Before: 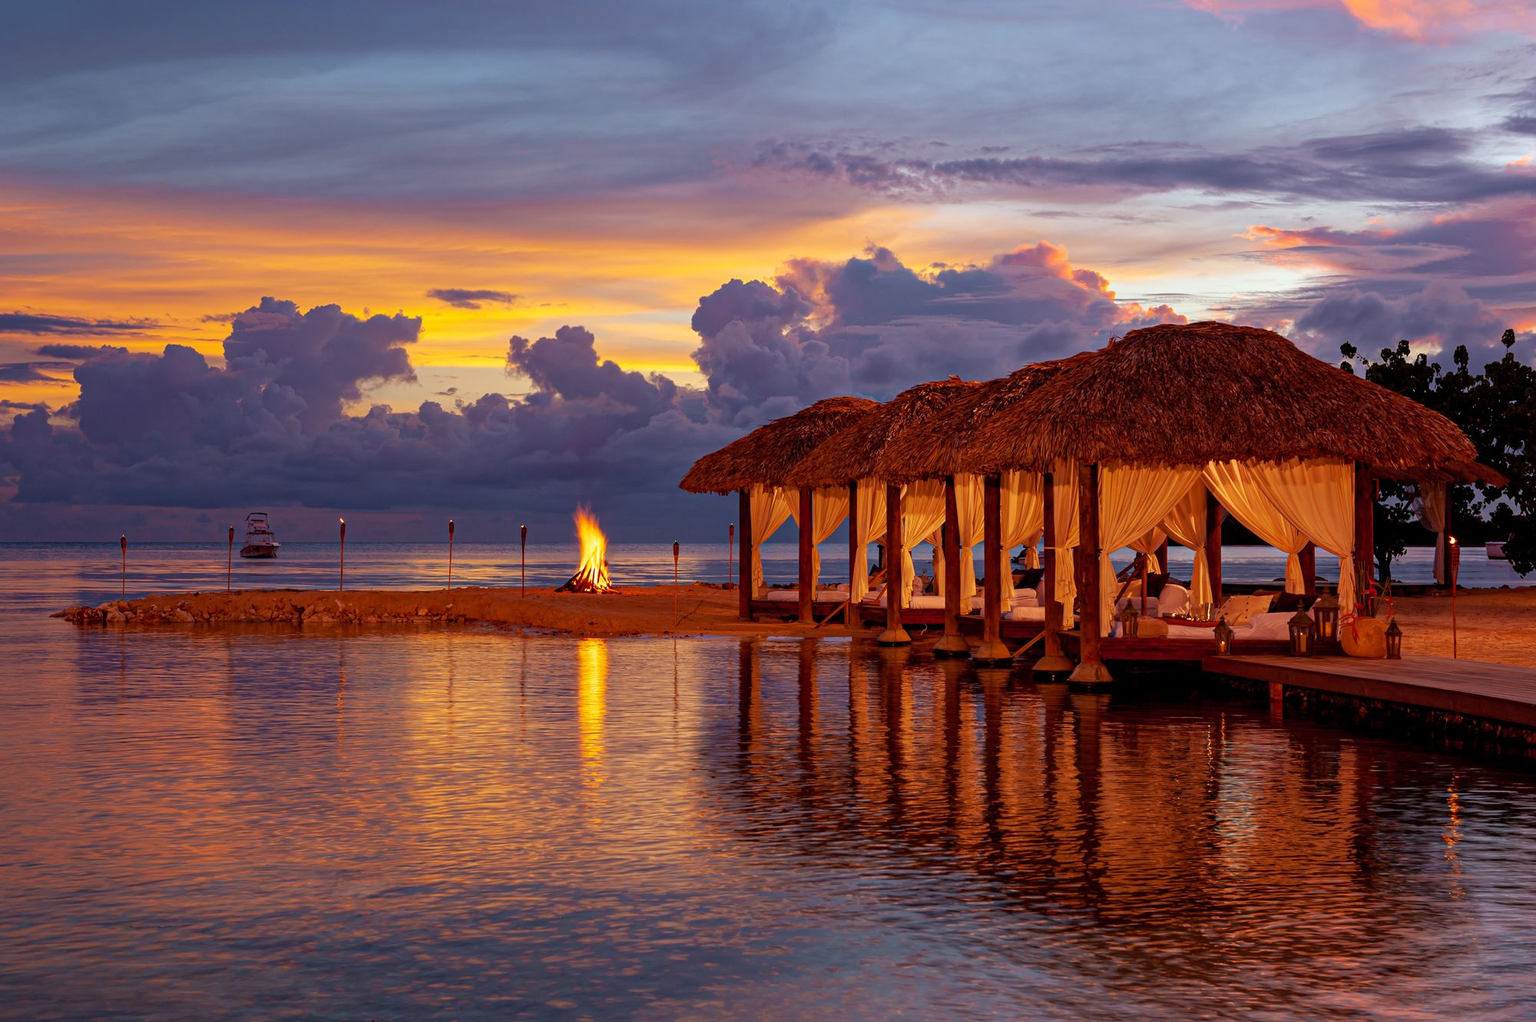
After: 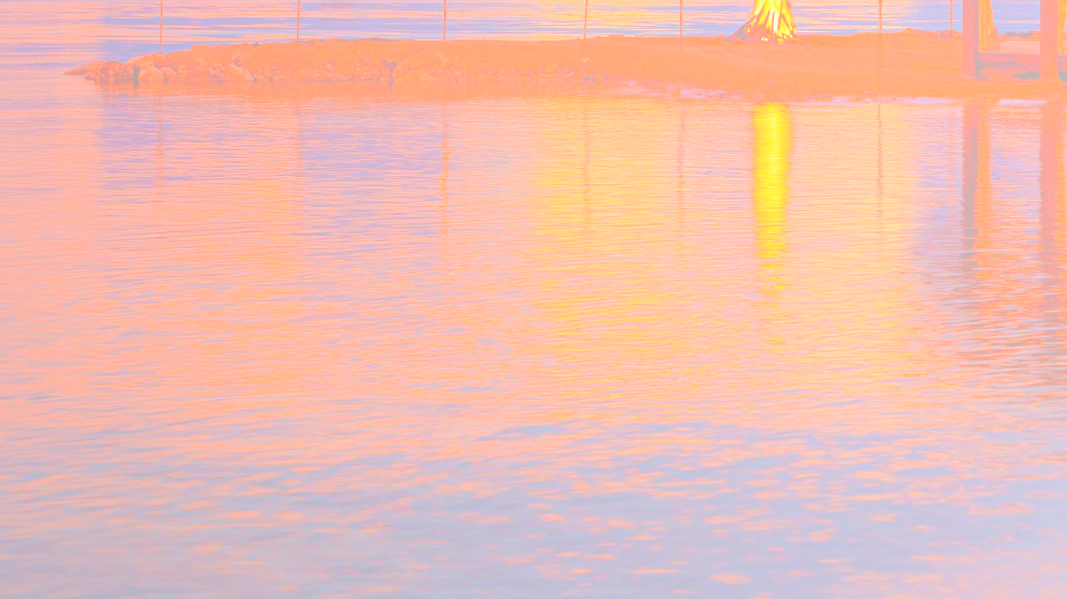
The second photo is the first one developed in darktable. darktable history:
crop and rotate: top 54.778%, right 46.61%, bottom 0.159%
color correction: highlights a* -2.73, highlights b* -2.09, shadows a* 2.41, shadows b* 2.73
bloom: size 85%, threshold 5%, strength 85%
